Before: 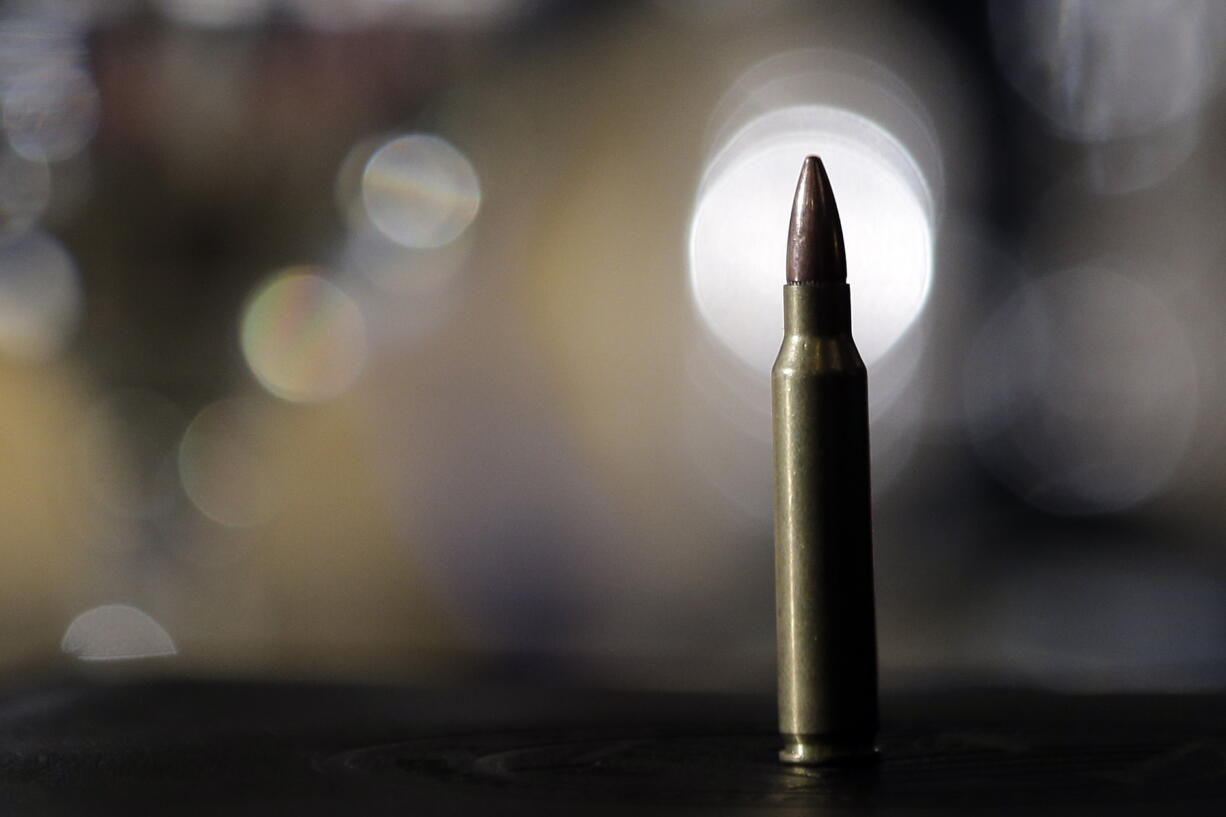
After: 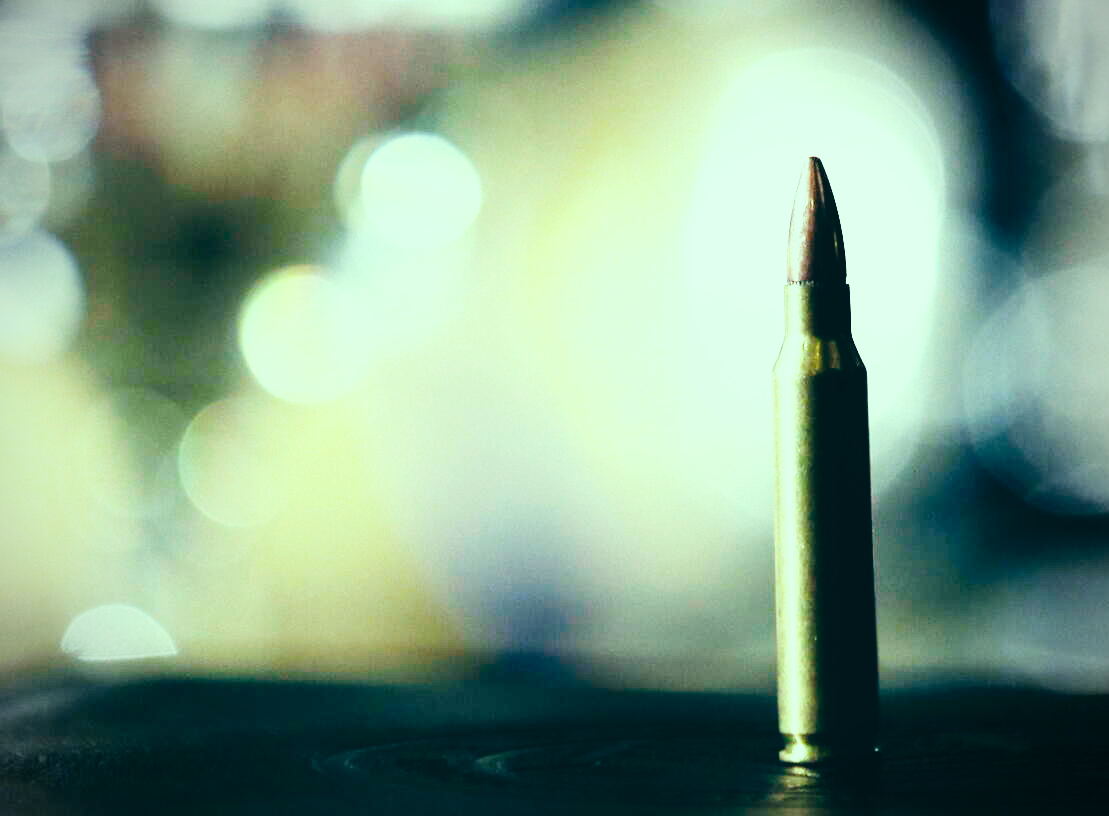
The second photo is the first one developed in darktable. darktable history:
exposure: black level correction -0.002, exposure 1.364 EV, compensate highlight preservation false
color correction: highlights a* -19.36, highlights b* 9.8, shadows a* -20.52, shadows b* -11.52
vignetting: width/height ratio 1.093
crop: right 9.504%, bottom 0.021%
base curve: curves: ch0 [(0, 0.003) (0.001, 0.002) (0.006, 0.004) (0.02, 0.022) (0.048, 0.086) (0.094, 0.234) (0.162, 0.431) (0.258, 0.629) (0.385, 0.8) (0.548, 0.918) (0.751, 0.988) (1, 1)], preserve colors none
